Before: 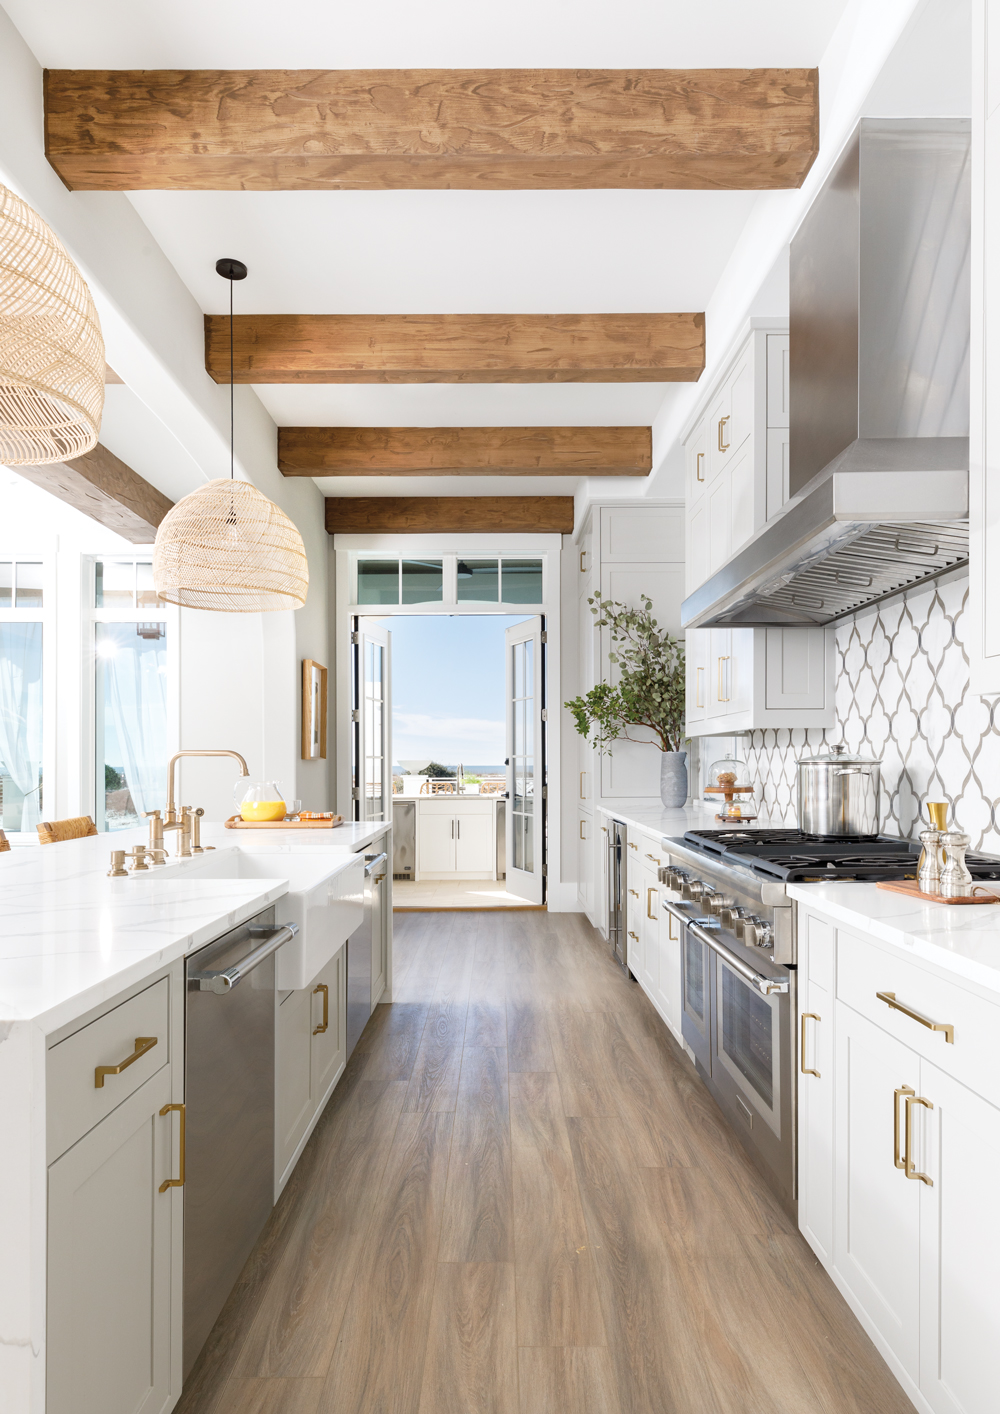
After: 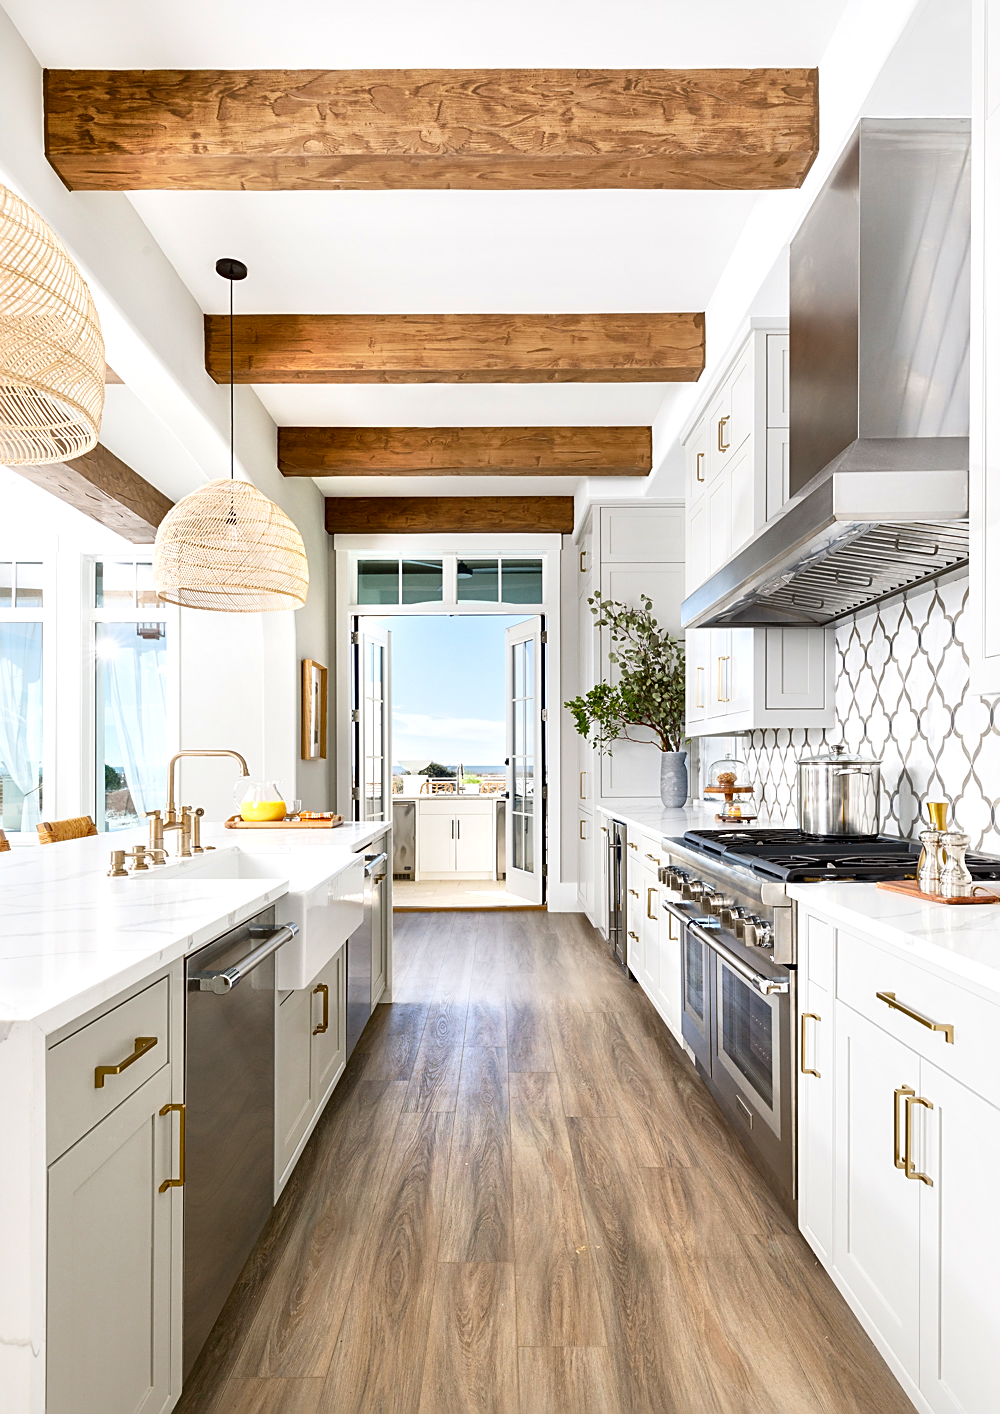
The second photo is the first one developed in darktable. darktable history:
local contrast: mode bilateral grid, contrast 25, coarseness 47, detail 151%, midtone range 0.2
sharpen: amount 0.55
contrast brightness saturation: contrast 0.16, saturation 0.32
